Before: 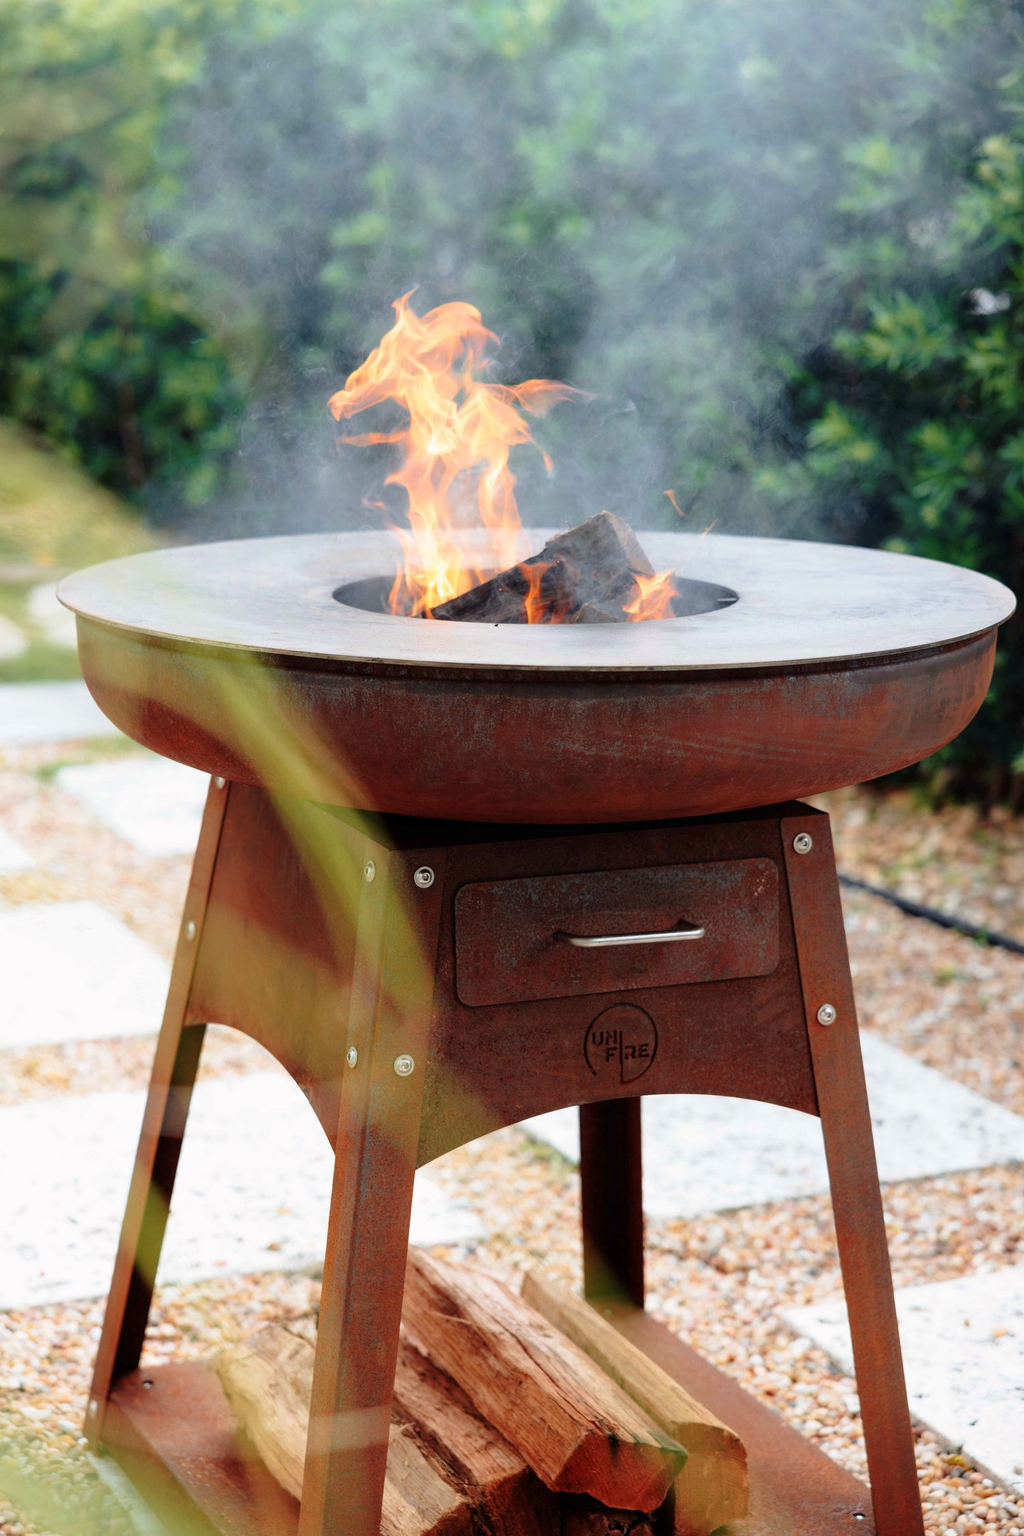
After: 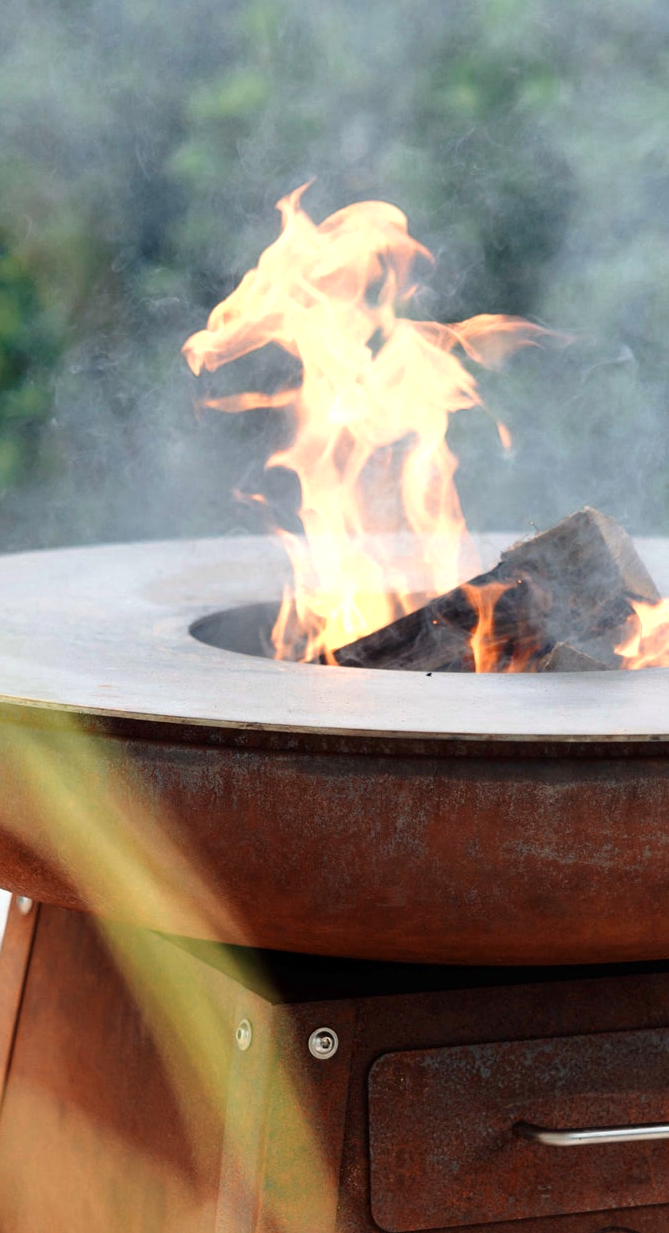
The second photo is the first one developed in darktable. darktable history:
crop: left 19.905%, top 10.746%, right 35.492%, bottom 34.418%
color zones: curves: ch0 [(0.018, 0.548) (0.197, 0.654) (0.425, 0.447) (0.605, 0.658) (0.732, 0.579)]; ch1 [(0.105, 0.531) (0.224, 0.531) (0.386, 0.39) (0.618, 0.456) (0.732, 0.456) (0.956, 0.421)]; ch2 [(0.039, 0.583) (0.215, 0.465) (0.399, 0.544) (0.465, 0.548) (0.614, 0.447) (0.724, 0.43) (0.882, 0.623) (0.956, 0.632)]
